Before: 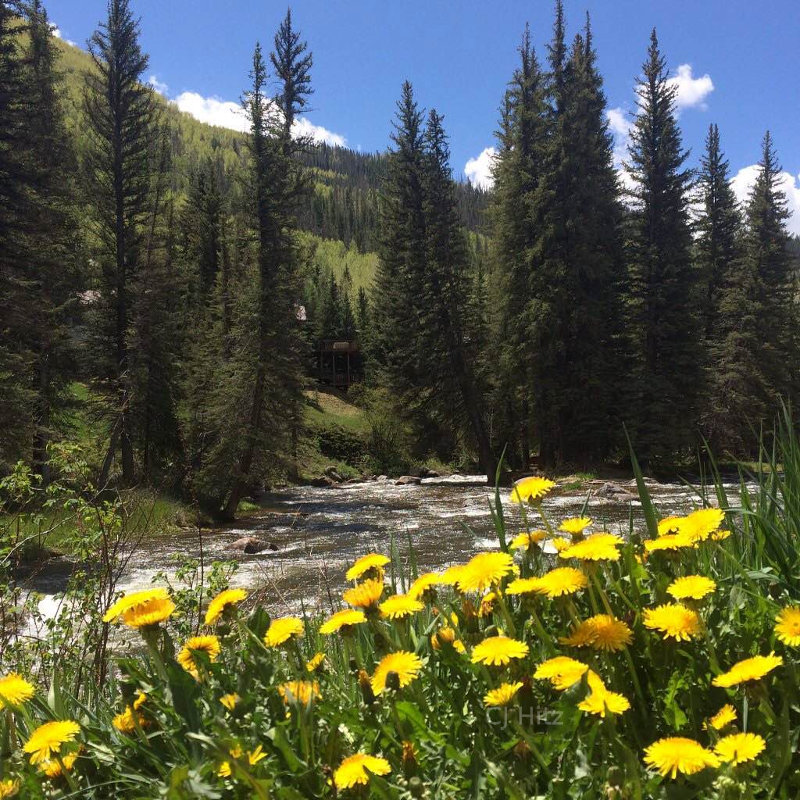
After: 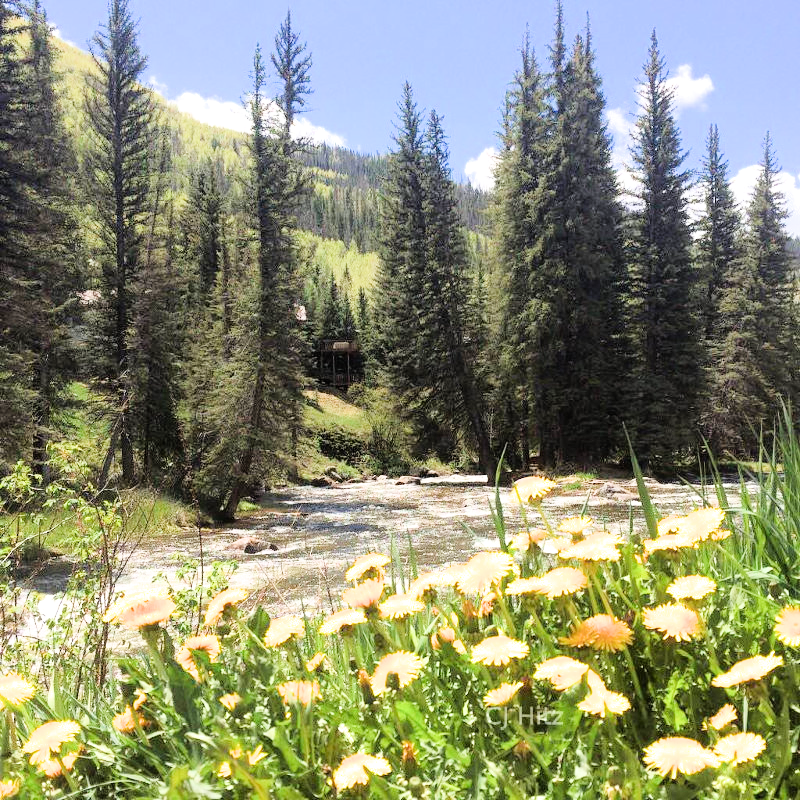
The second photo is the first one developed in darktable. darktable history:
filmic rgb: black relative exposure -7.65 EV, white relative exposure 4.56 EV, hardness 3.61, contrast 1.052
tone equalizer: -8 EV -0.789 EV, -7 EV -0.729 EV, -6 EV -0.592 EV, -5 EV -0.419 EV, -3 EV 0.372 EV, -2 EV 0.6 EV, -1 EV 0.677 EV, +0 EV 0.723 EV, mask exposure compensation -0.489 EV
exposure: black level correction 0, exposure 1.615 EV, compensate highlight preservation false
